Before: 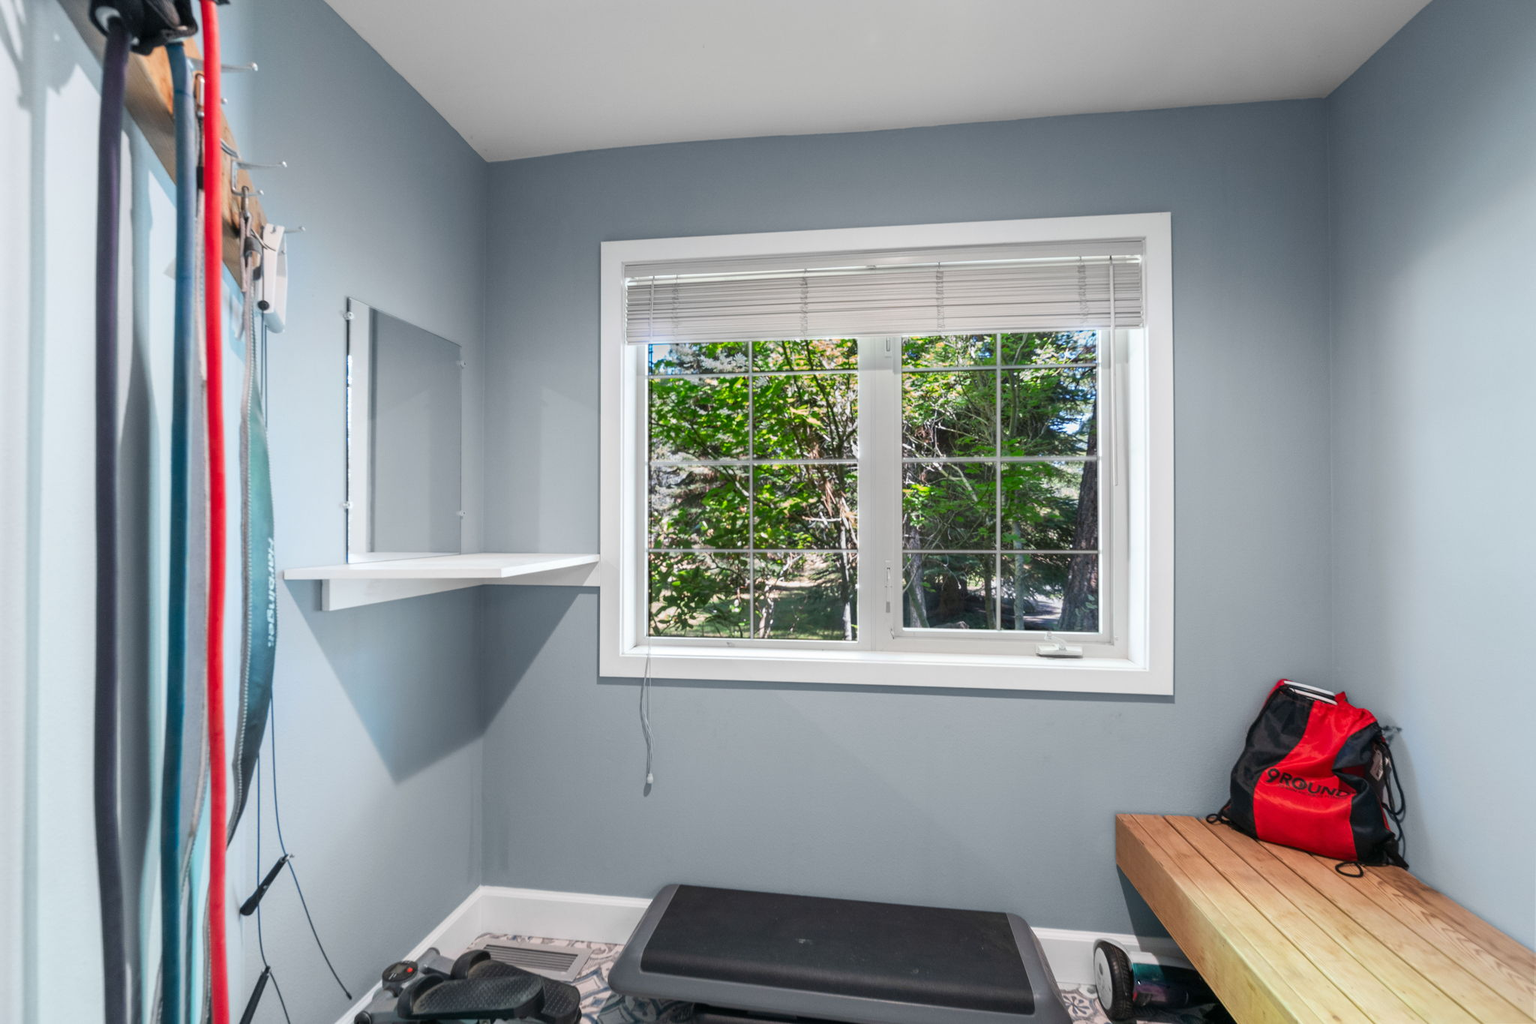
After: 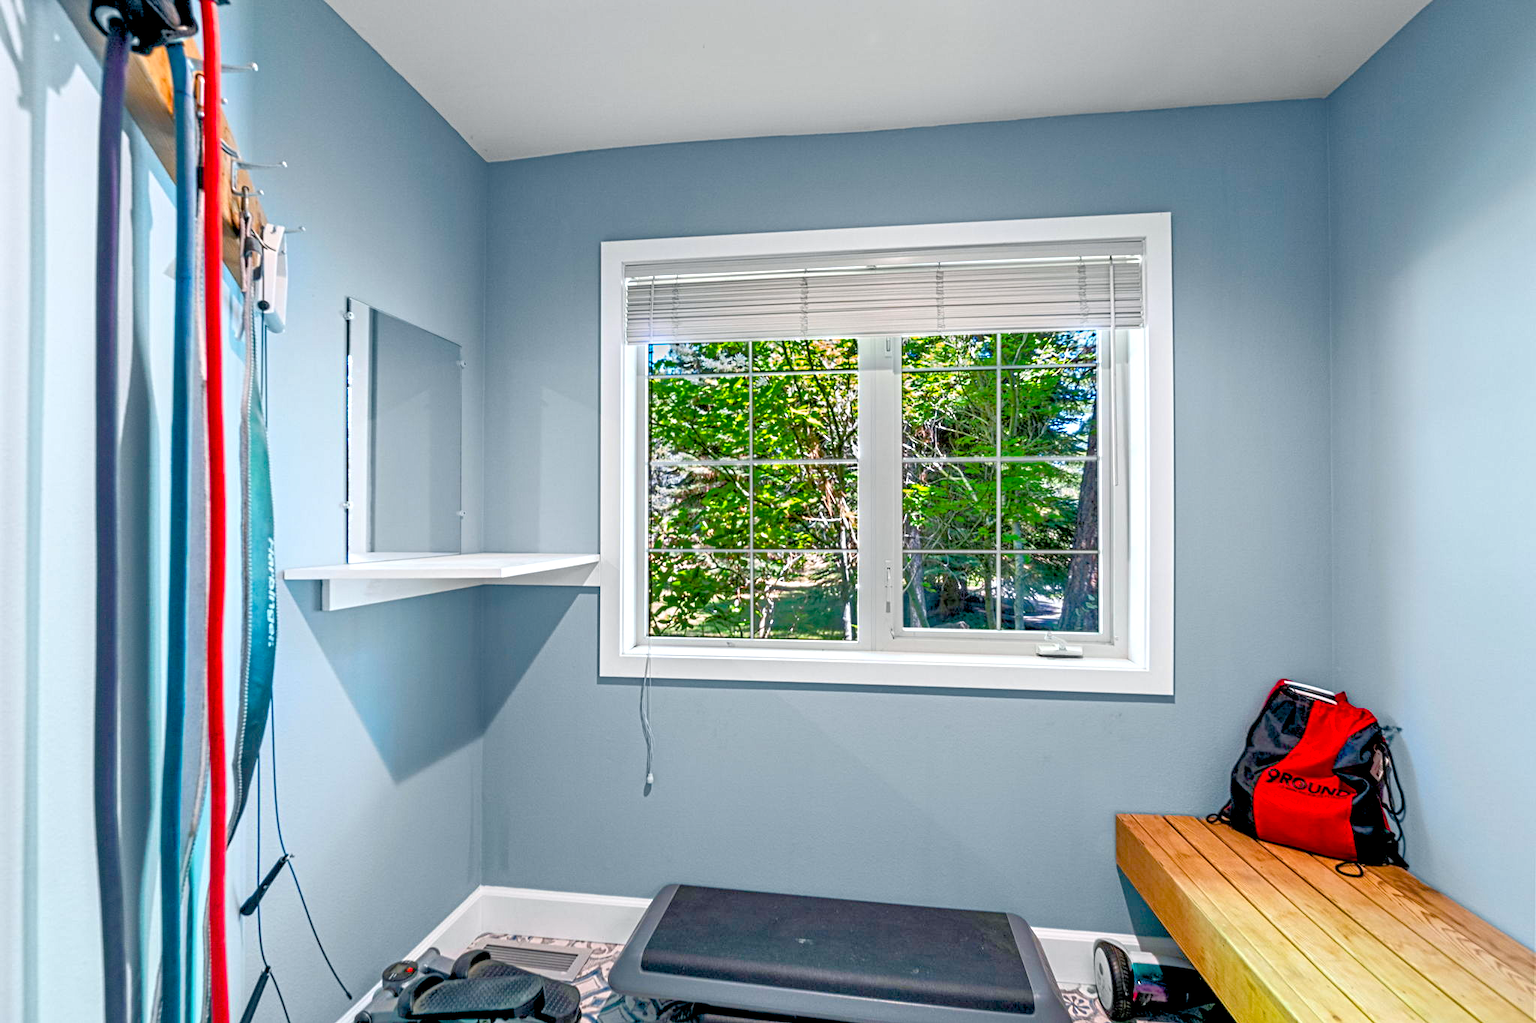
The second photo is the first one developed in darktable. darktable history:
color balance rgb: power › chroma 0.475%, power › hue 215.07°, global offset › luminance -0.843%, perceptual saturation grading › global saturation 36.604%, perceptual saturation grading › shadows 35.474%, global vibrance 20%
contrast equalizer: y [[0.5, 0.5, 0.5, 0.539, 0.64, 0.611], [0.5 ×6], [0.5 ×6], [0 ×6], [0 ×6]]
exposure: black level correction 0.007, exposure 0.159 EV, compensate highlight preservation false
tone equalizer: -7 EV 0.146 EV, -6 EV 0.634 EV, -5 EV 1.15 EV, -4 EV 1.33 EV, -3 EV 1.15 EV, -2 EV 0.6 EV, -1 EV 0.15 EV
